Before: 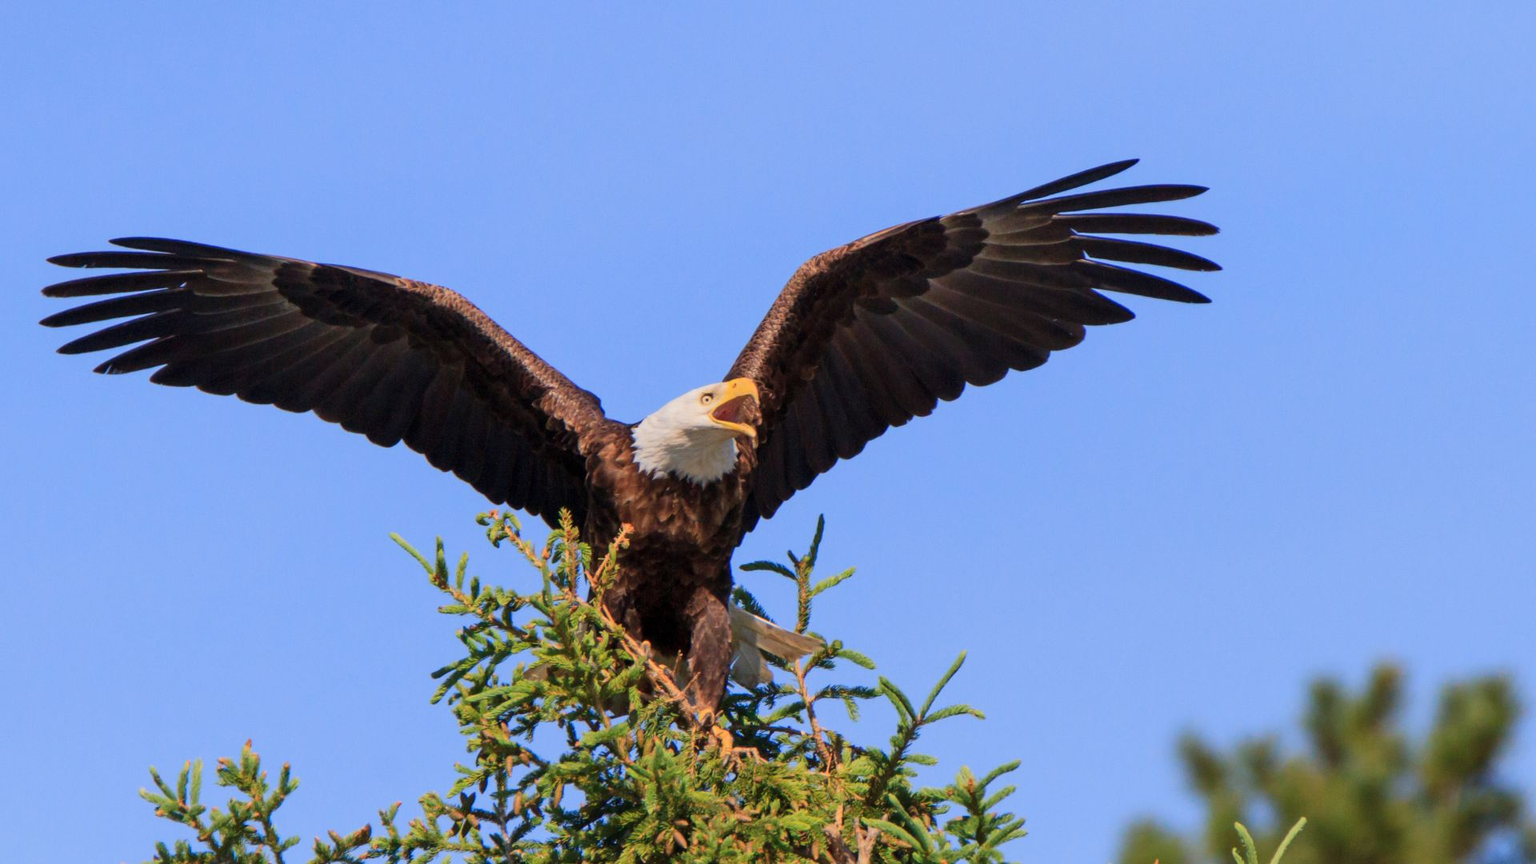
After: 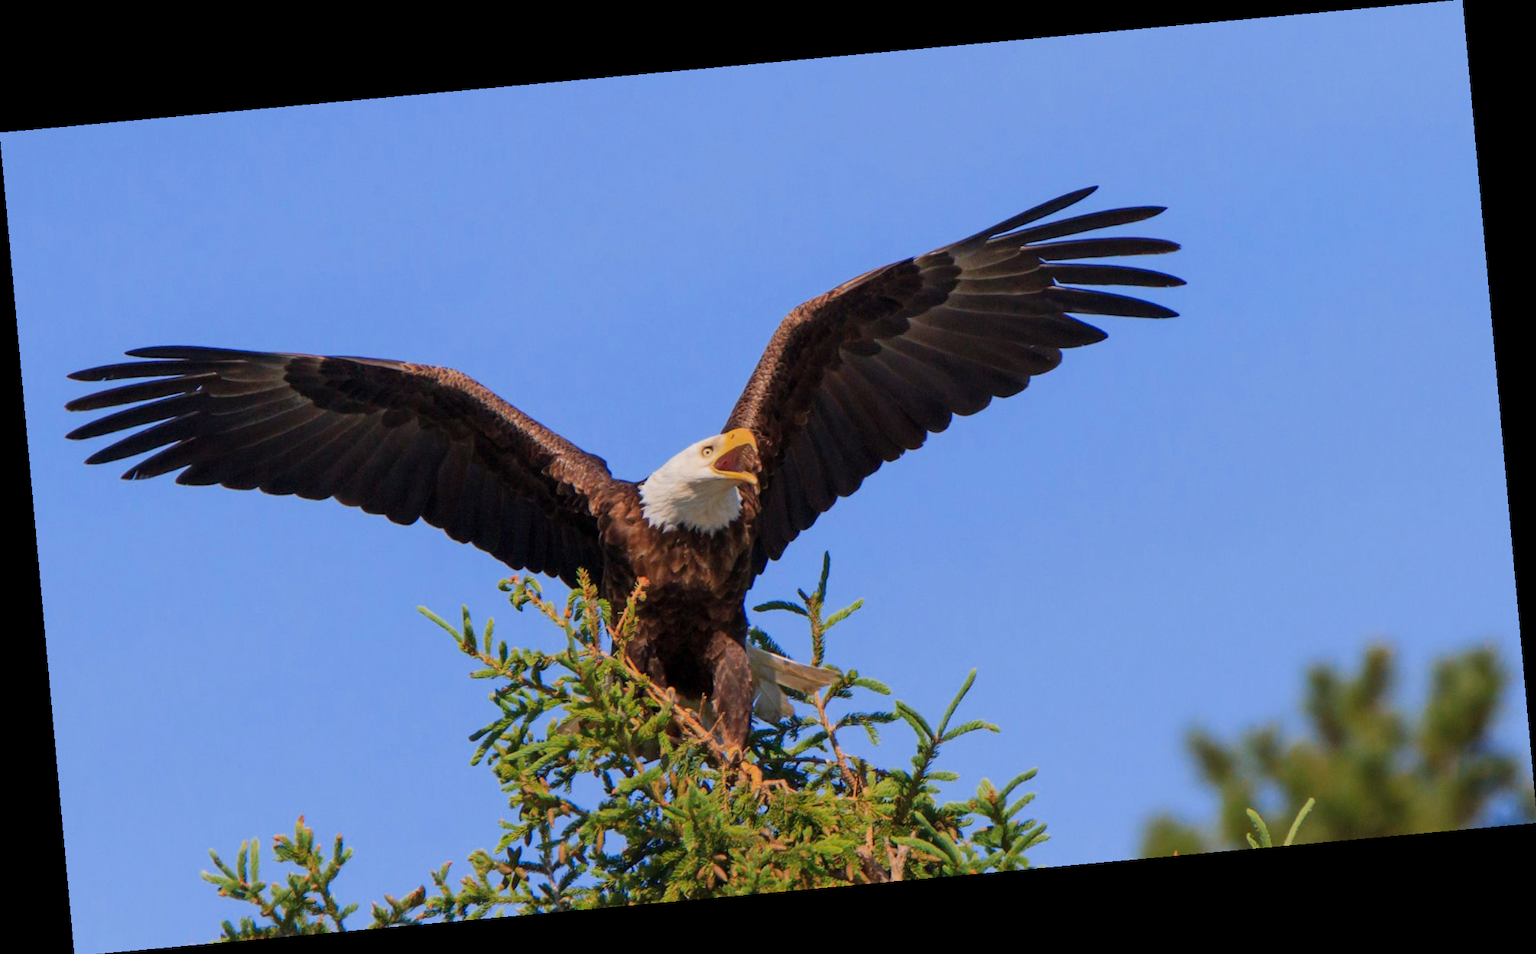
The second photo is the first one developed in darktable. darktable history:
color zones: curves: ch0 [(0, 0.444) (0.143, 0.442) (0.286, 0.441) (0.429, 0.441) (0.571, 0.441) (0.714, 0.441) (0.857, 0.442) (1, 0.444)]
rotate and perspective: rotation -5.2°, automatic cropping off
